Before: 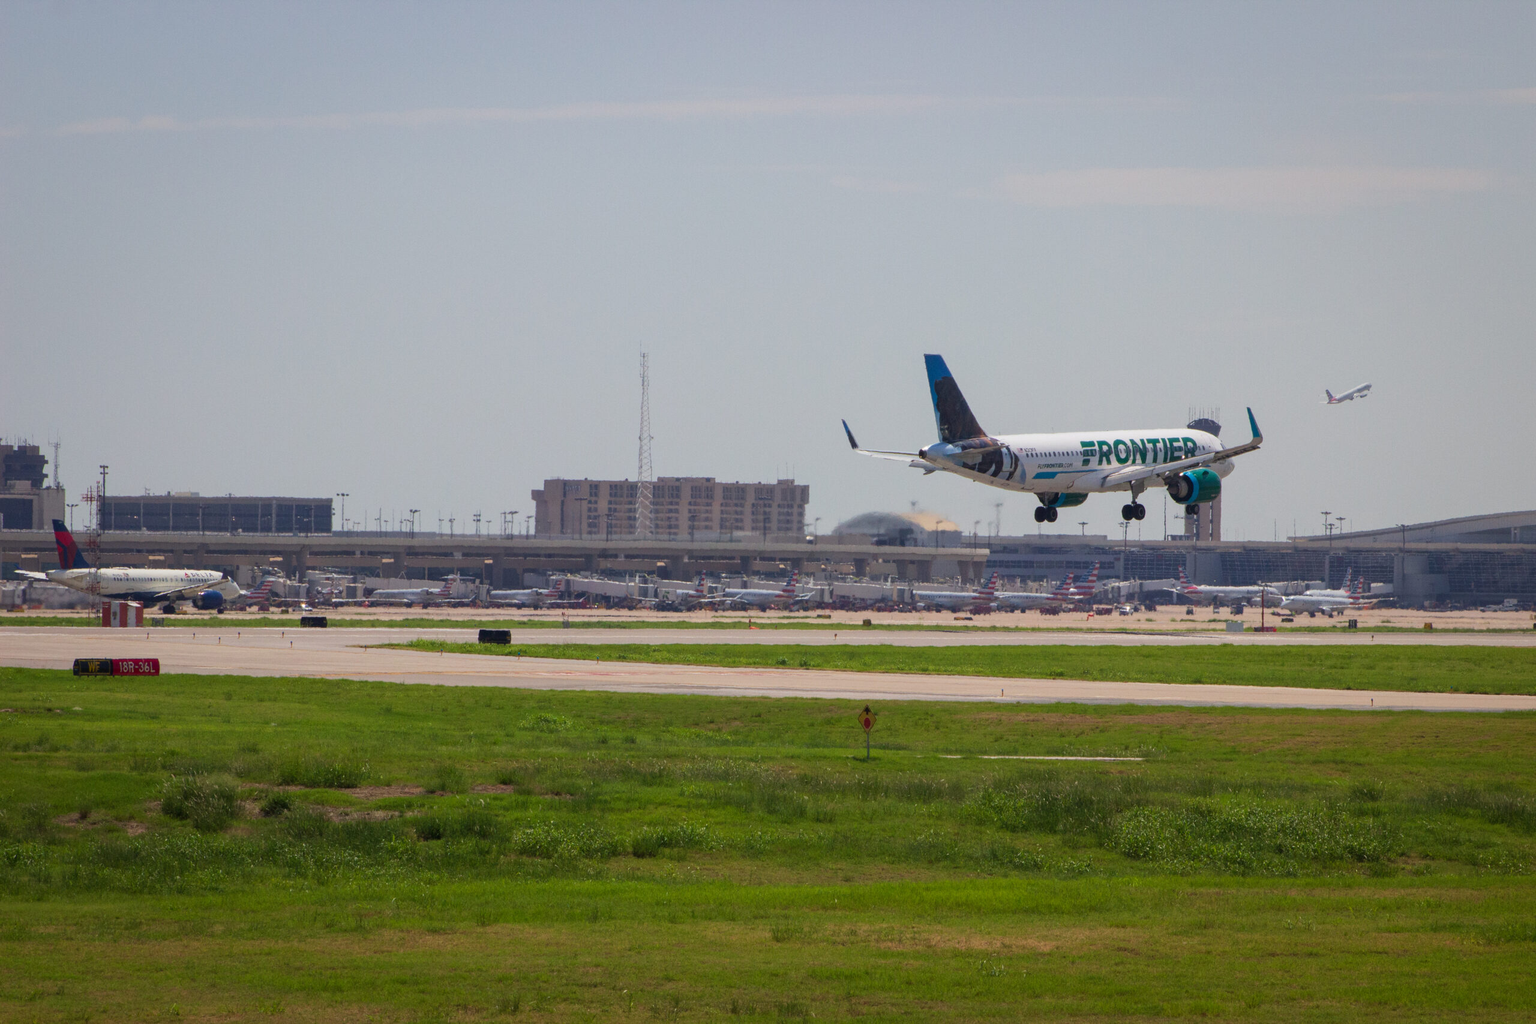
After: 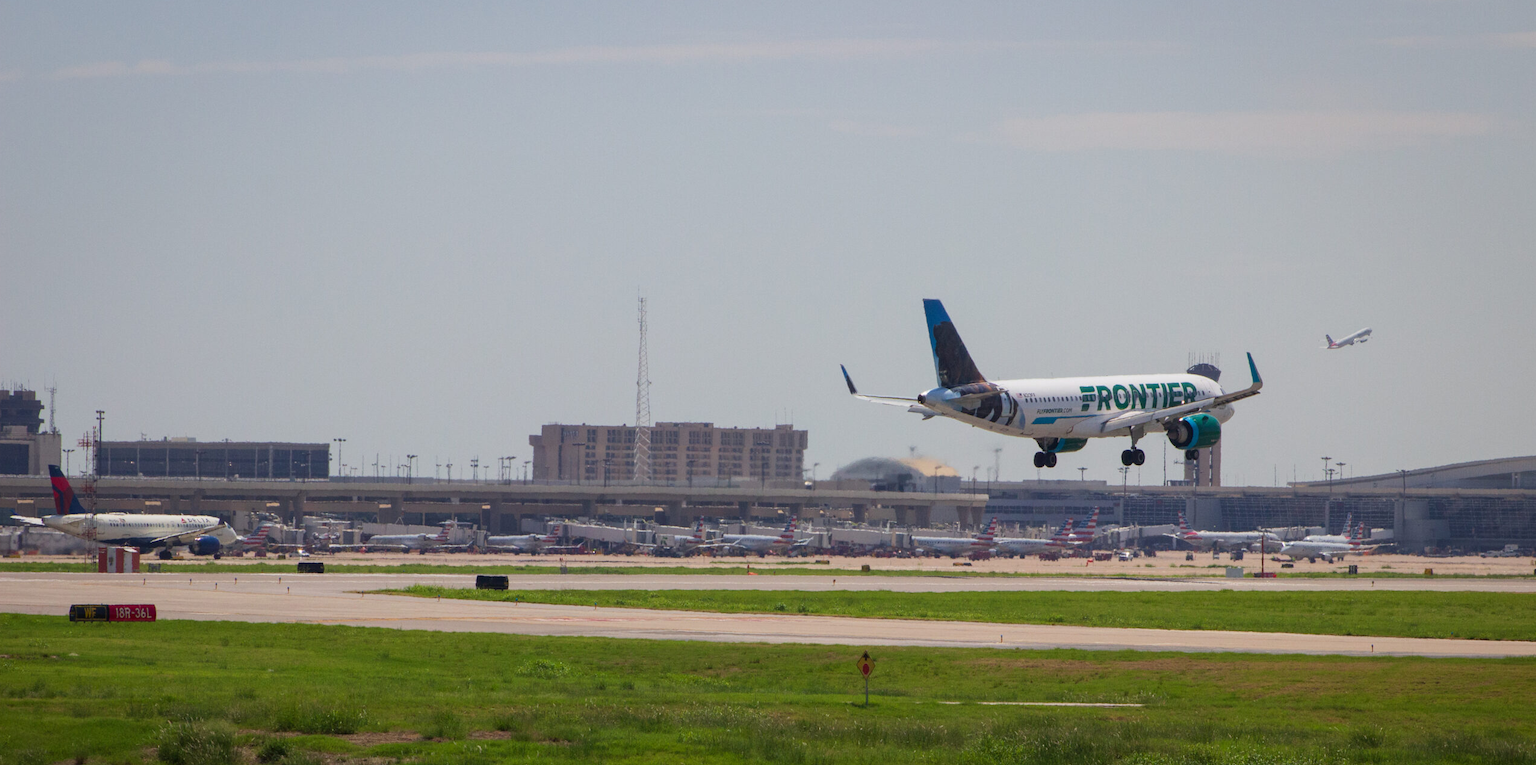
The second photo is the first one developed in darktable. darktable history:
crop: left 0.301%, top 5.54%, bottom 19.899%
exposure: compensate highlight preservation false
